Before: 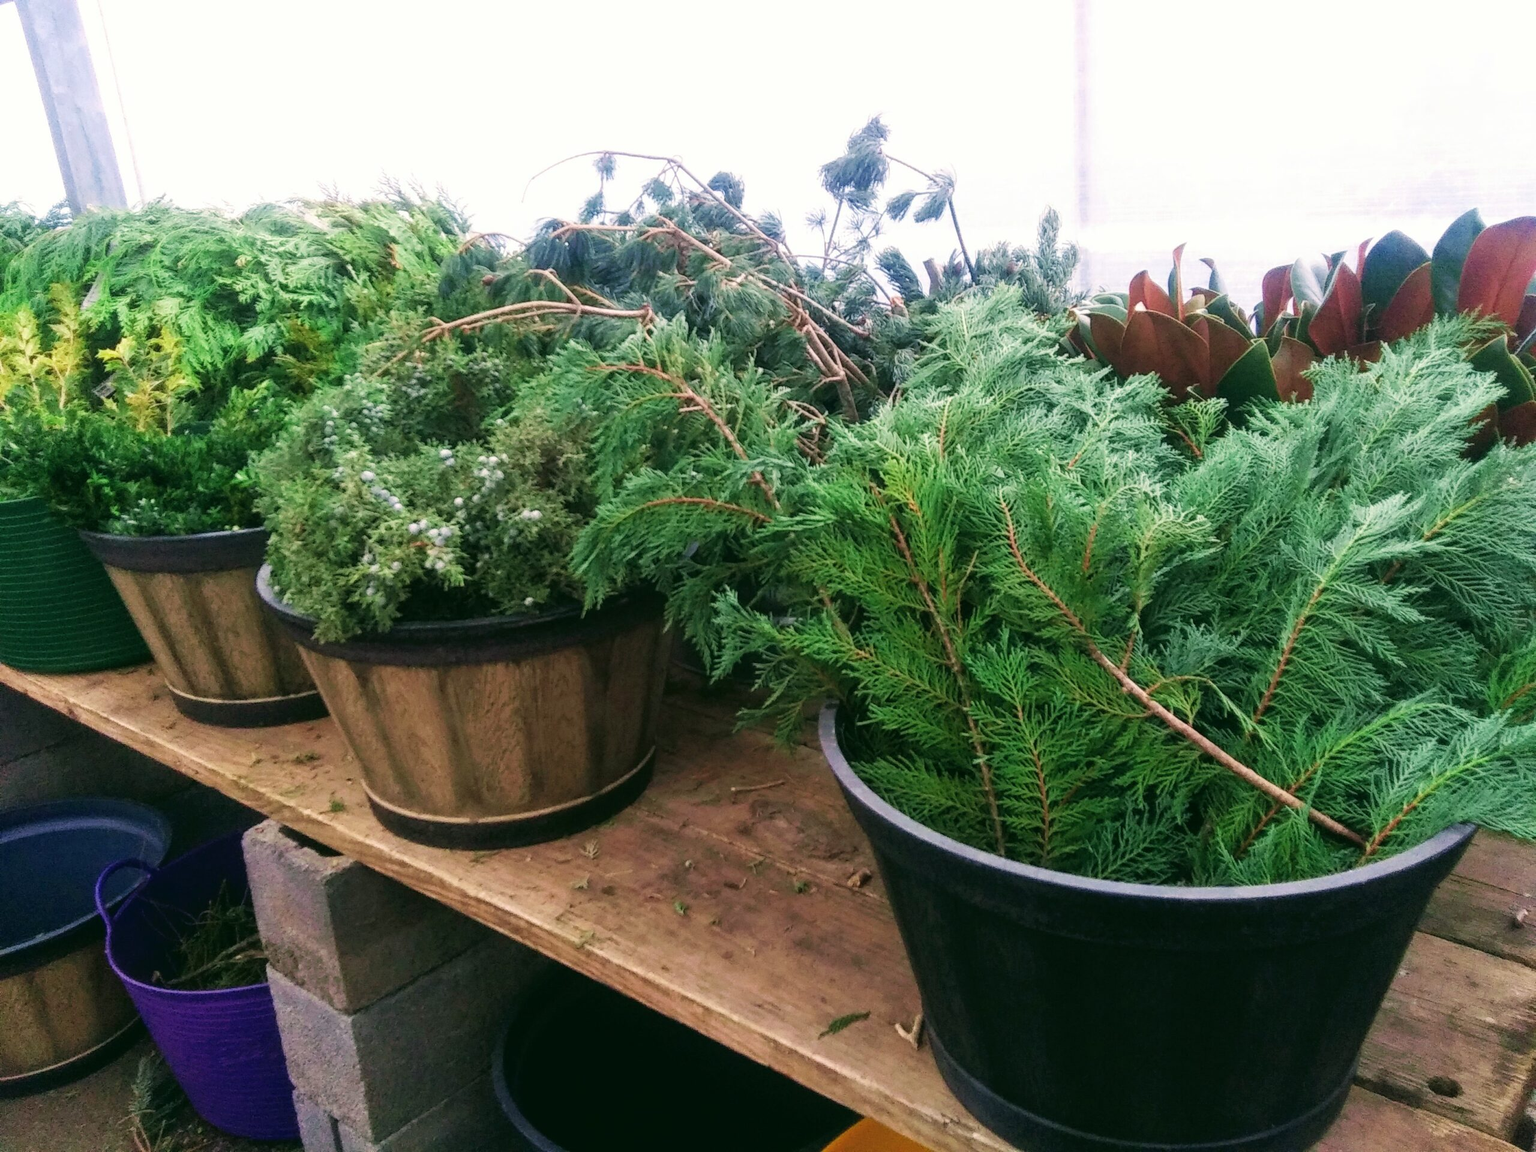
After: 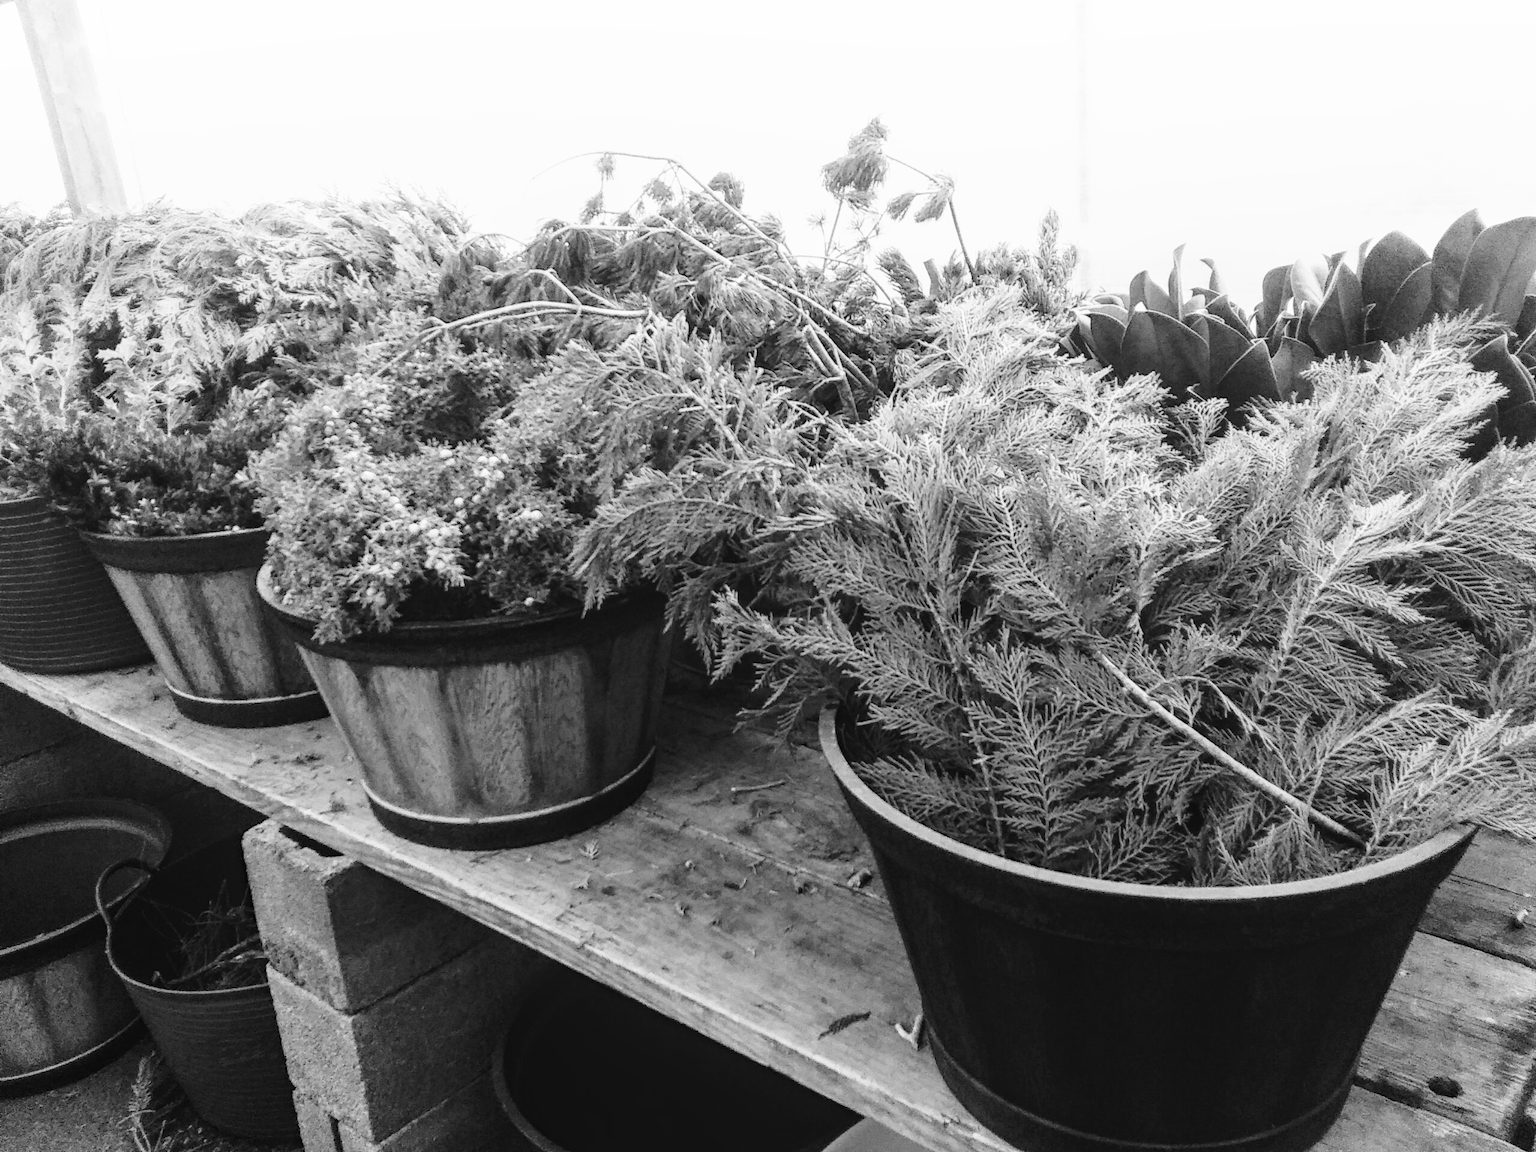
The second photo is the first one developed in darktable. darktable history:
monochrome: on, module defaults
base curve: curves: ch0 [(0, 0) (0.036, 0.037) (0.121, 0.228) (0.46, 0.76) (0.859, 0.983) (1, 1)], preserve colors none
haze removal: compatibility mode true, adaptive false
local contrast: detail 110%
